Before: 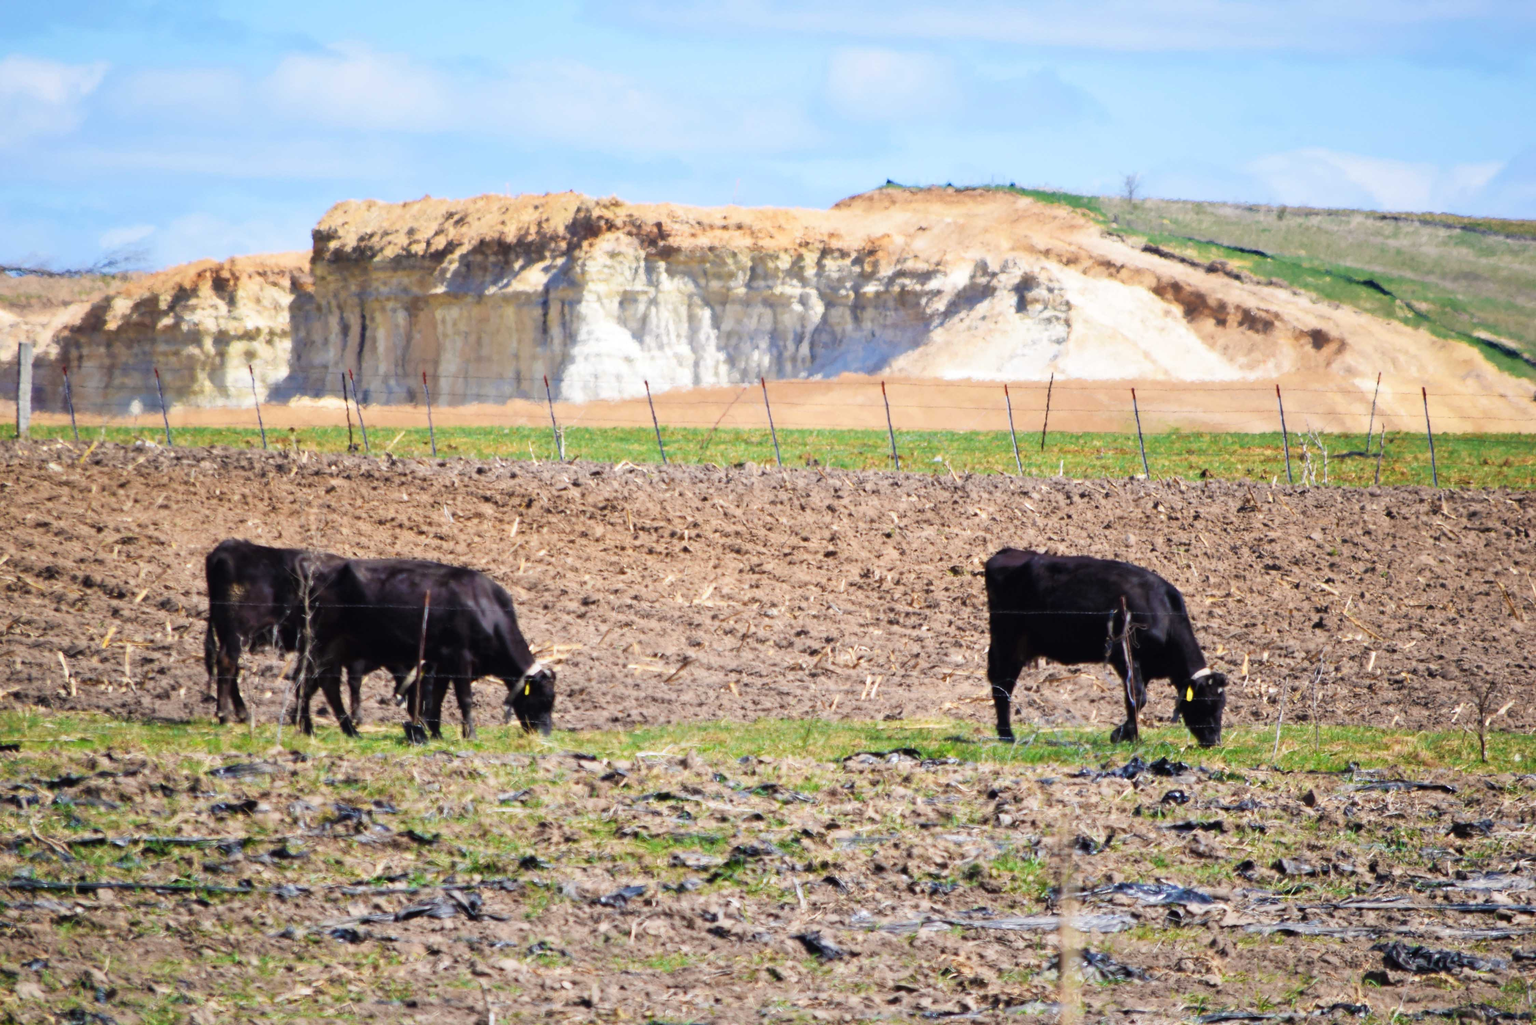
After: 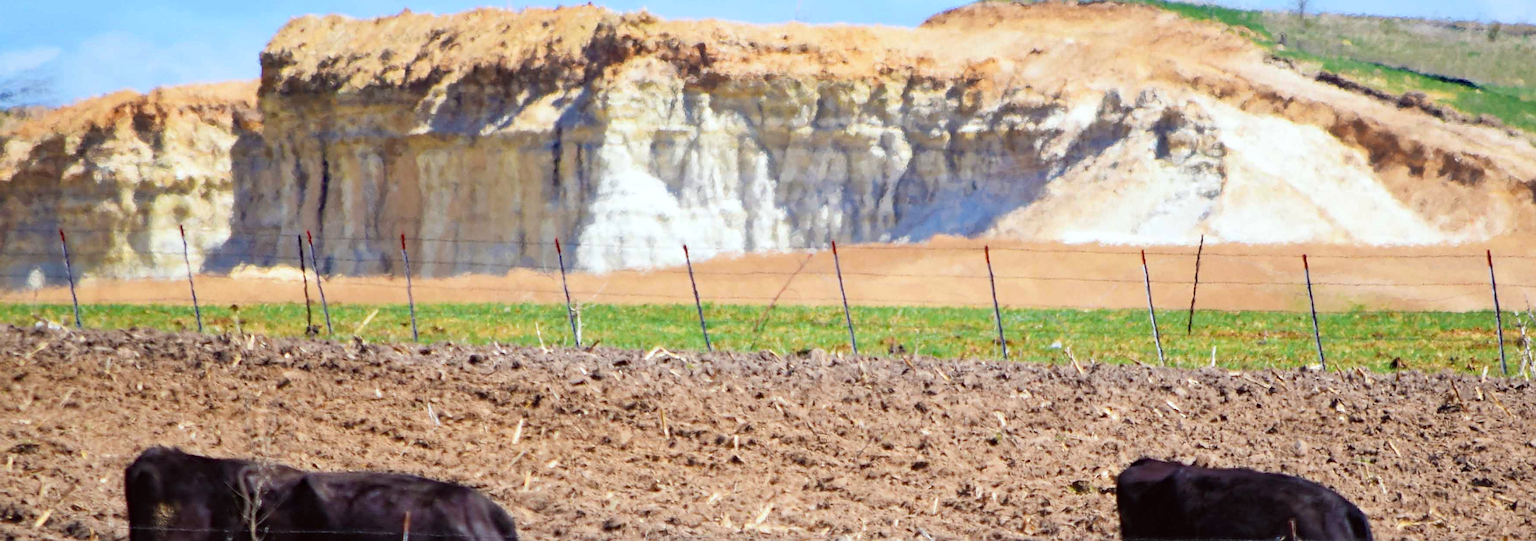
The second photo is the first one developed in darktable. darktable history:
sharpen: on, module defaults
crop: left 7.036%, top 18.398%, right 14.379%, bottom 40.043%
color correction: highlights a* -2.73, highlights b* -2.09, shadows a* 2.41, shadows b* 2.73
haze removal: strength 0.25, distance 0.25, compatibility mode true, adaptive false
